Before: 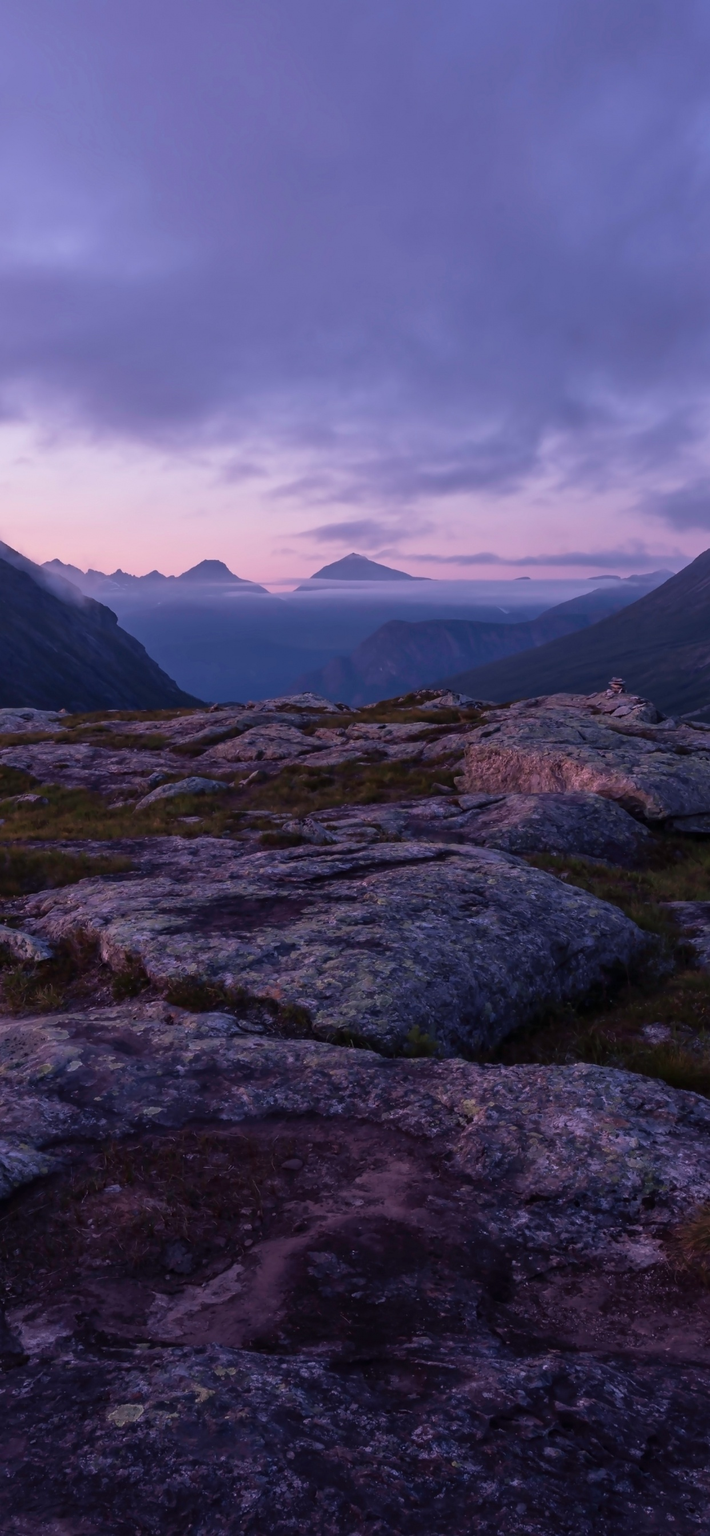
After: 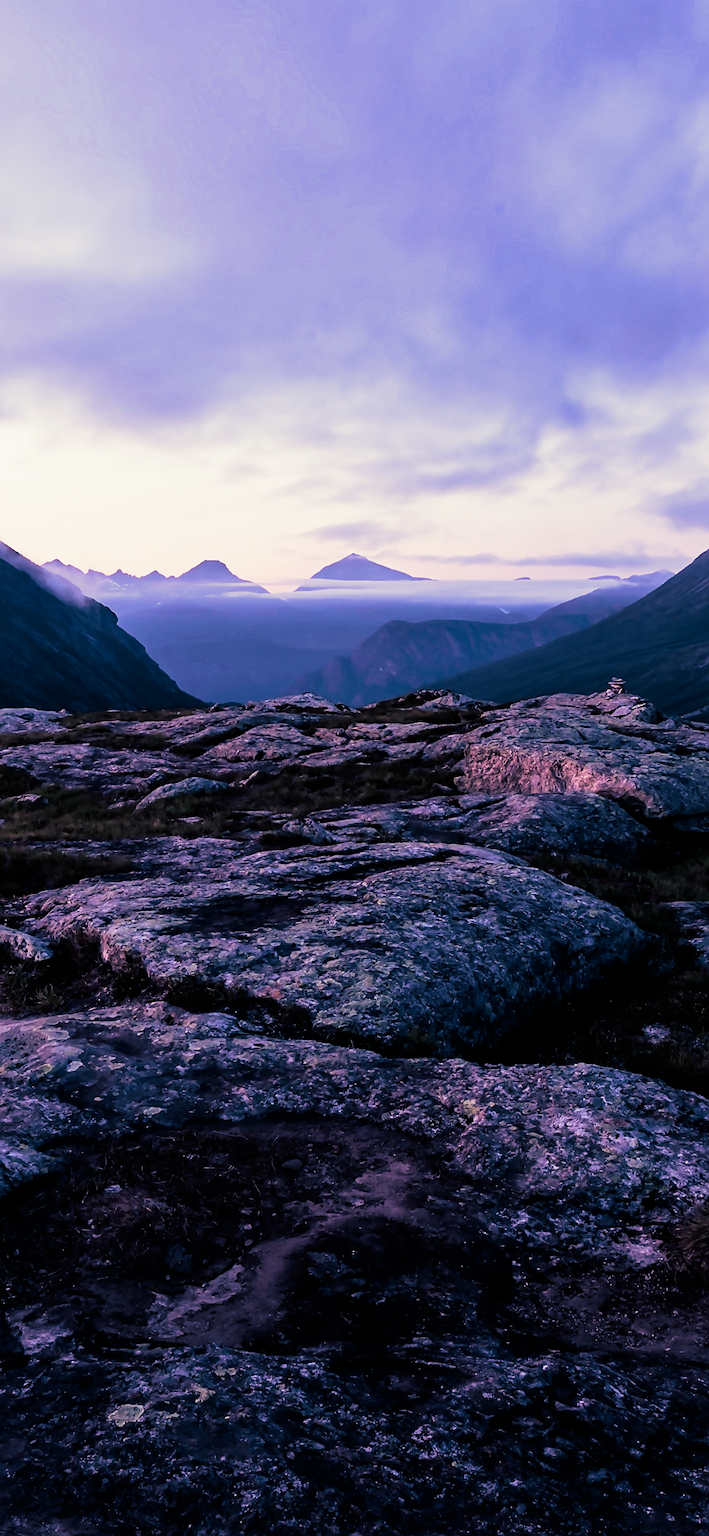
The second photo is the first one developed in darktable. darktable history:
filmic rgb: black relative exposure -5 EV, hardness 2.88, contrast 1.3, highlights saturation mix -30%
split-toning: shadows › hue 216°, shadows › saturation 1, highlights › hue 57.6°, balance -33.4
velvia: on, module defaults
exposure: black level correction 0, exposure 0.953 EV, compensate exposure bias true, compensate highlight preservation false
contrast brightness saturation: contrast 0.14
sharpen: on, module defaults
